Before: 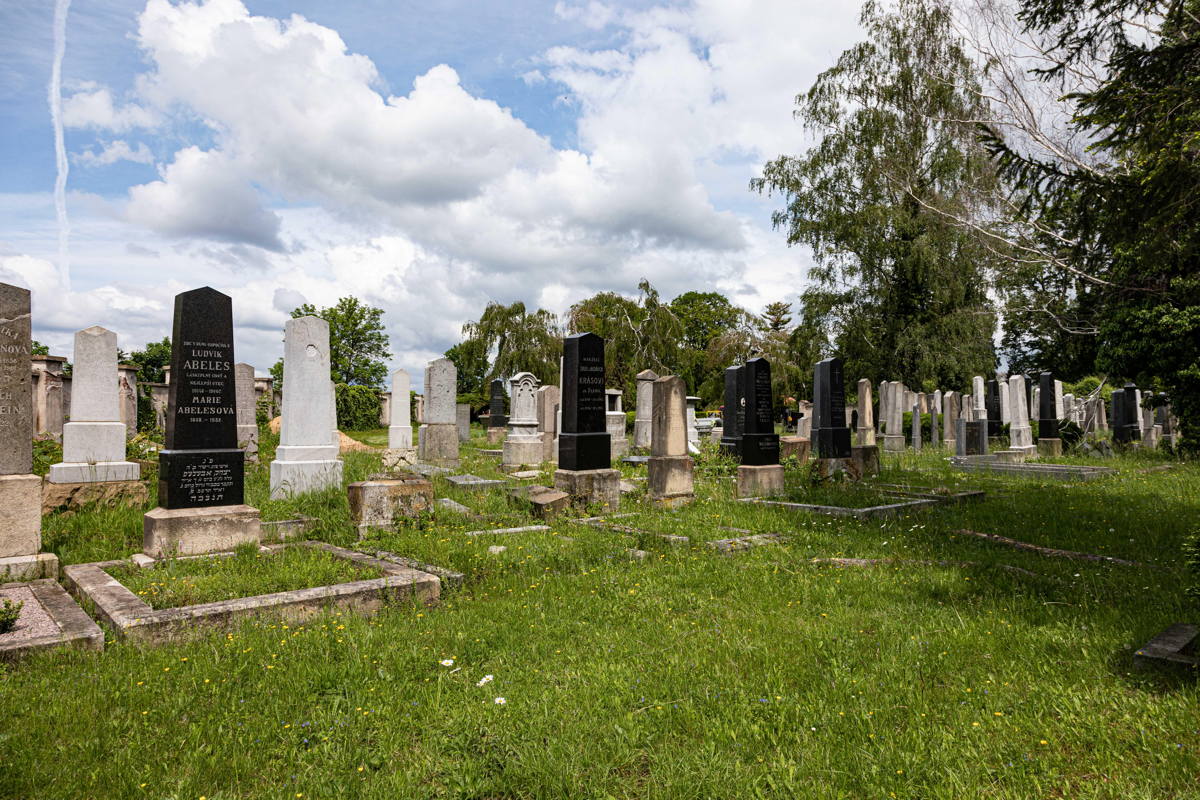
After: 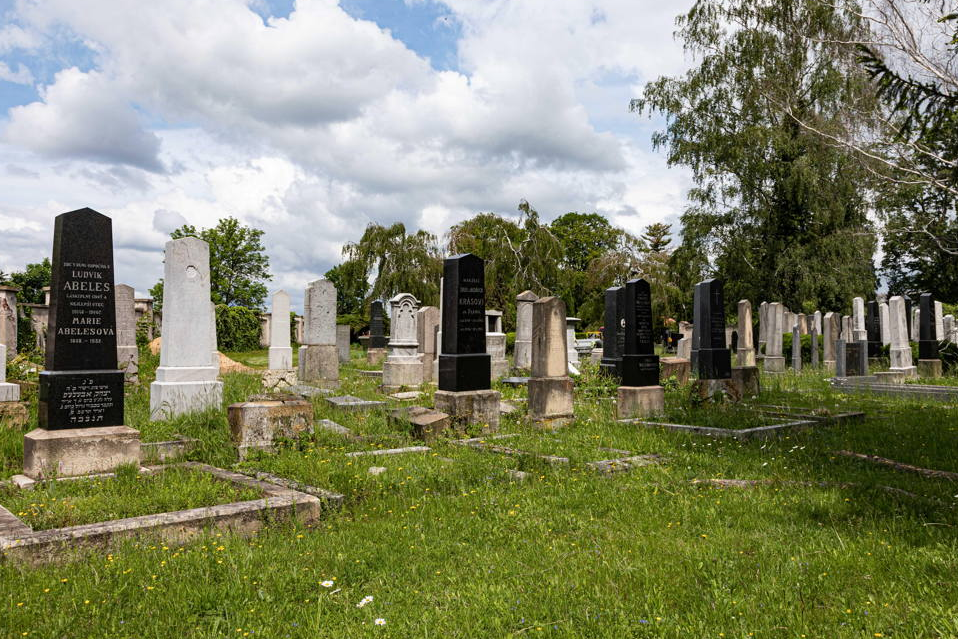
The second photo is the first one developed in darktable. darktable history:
crop and rotate: left 10.071%, top 10.071%, right 10.02%, bottom 10.02%
rotate and perspective: crop left 0, crop top 0
